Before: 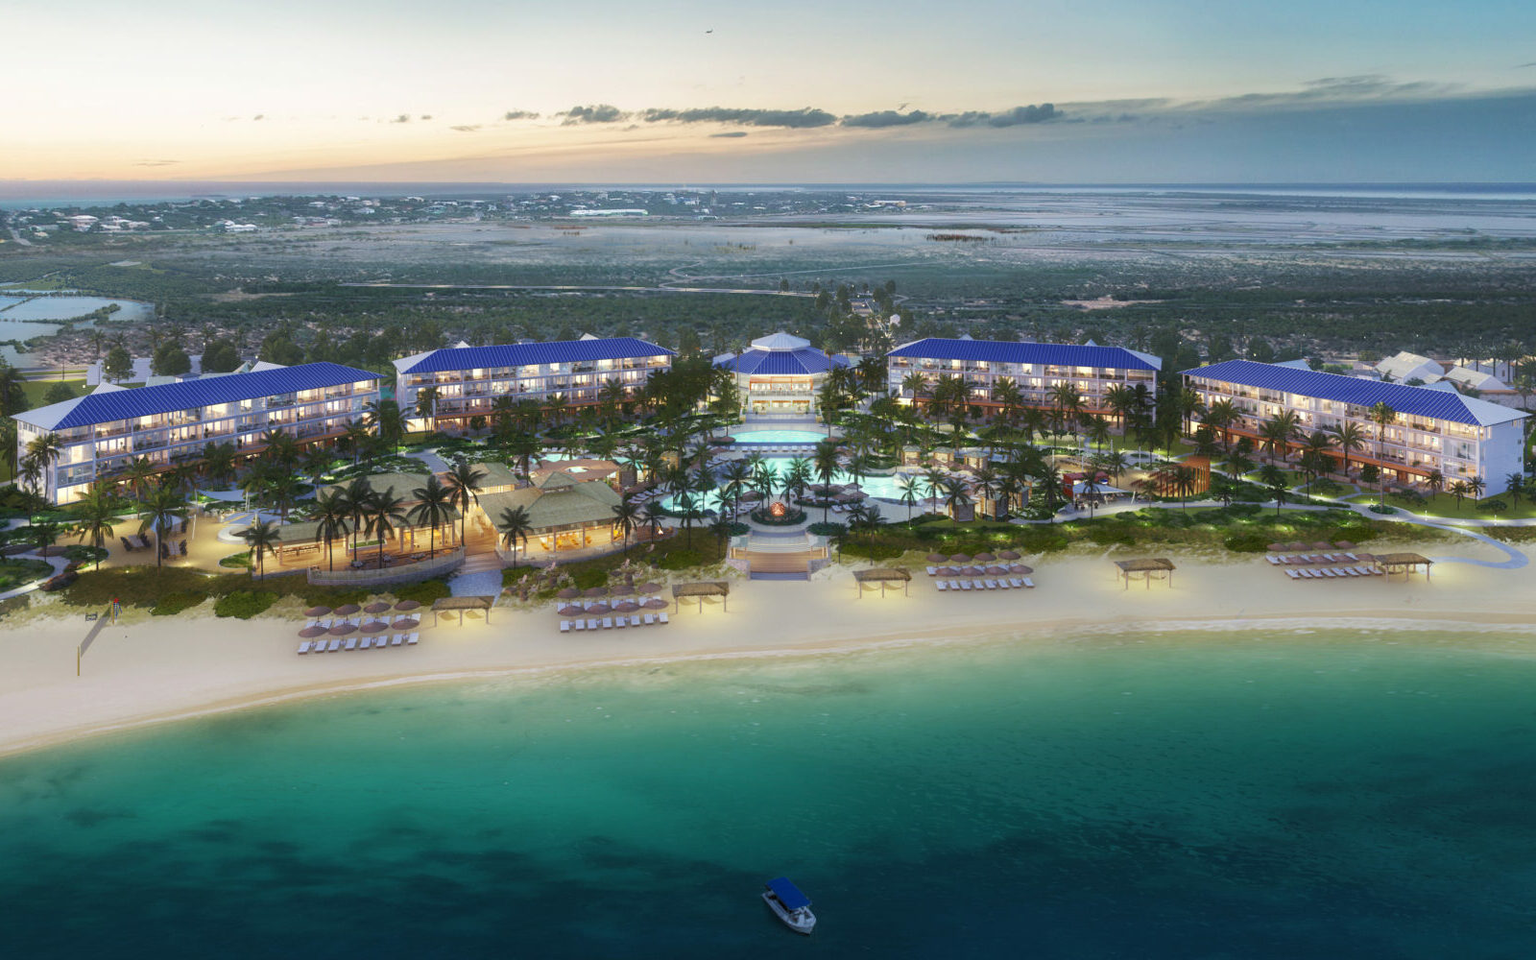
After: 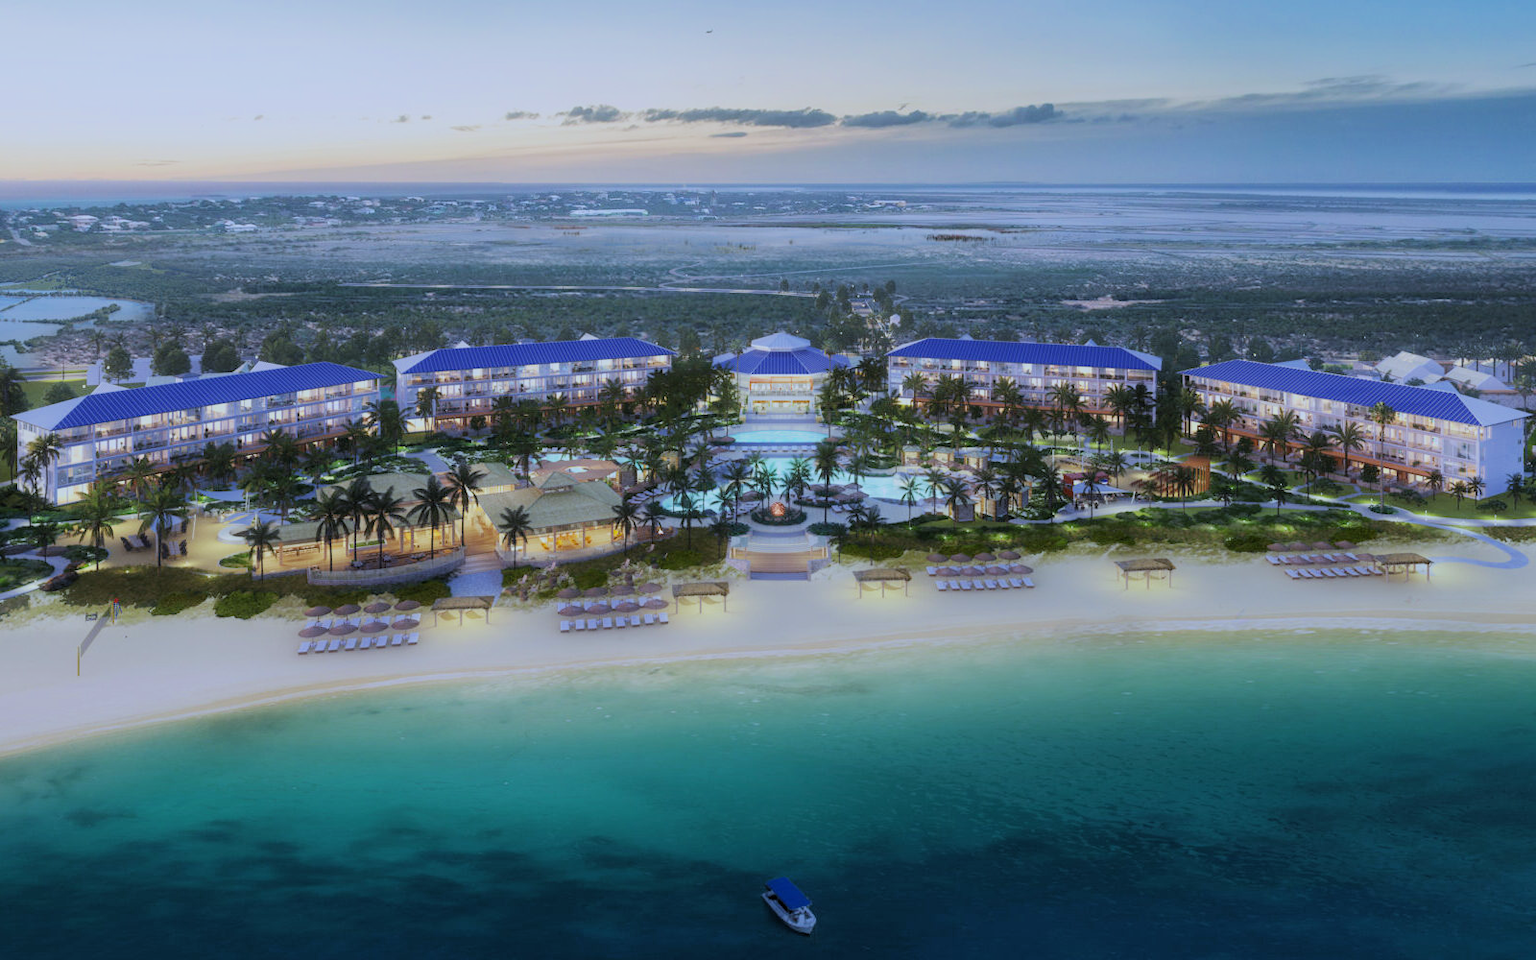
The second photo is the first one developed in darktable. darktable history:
white balance: red 0.948, green 1.02, blue 1.176
filmic rgb: black relative exposure -7.65 EV, white relative exposure 4.56 EV, hardness 3.61, color science v6 (2022)
